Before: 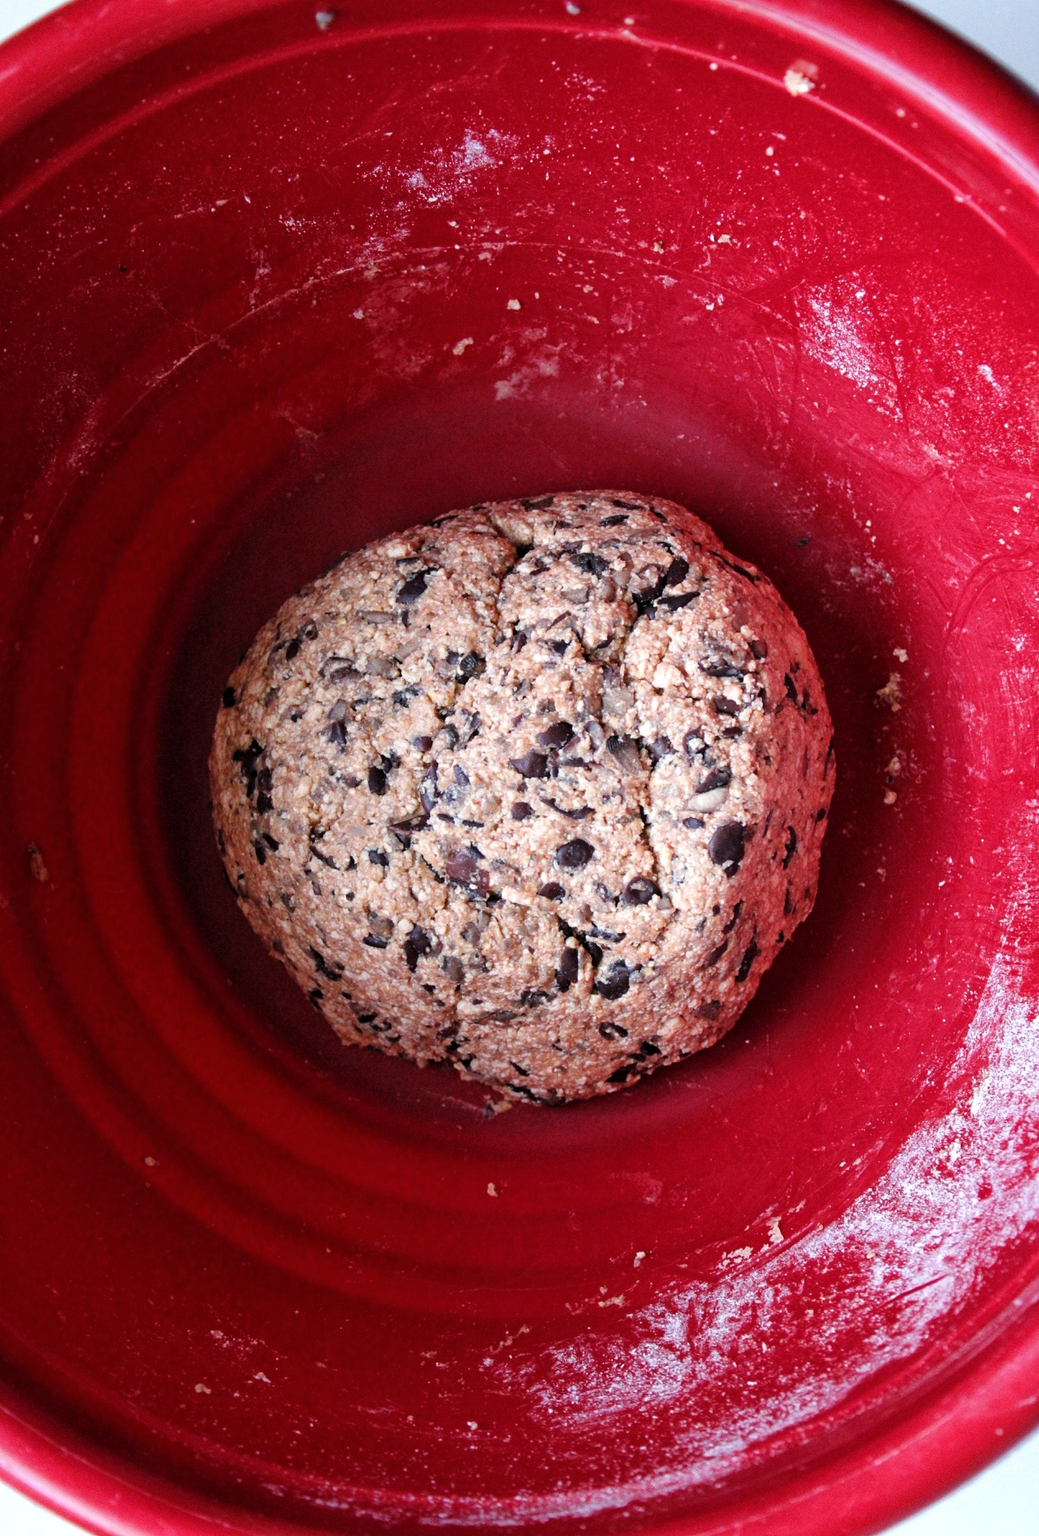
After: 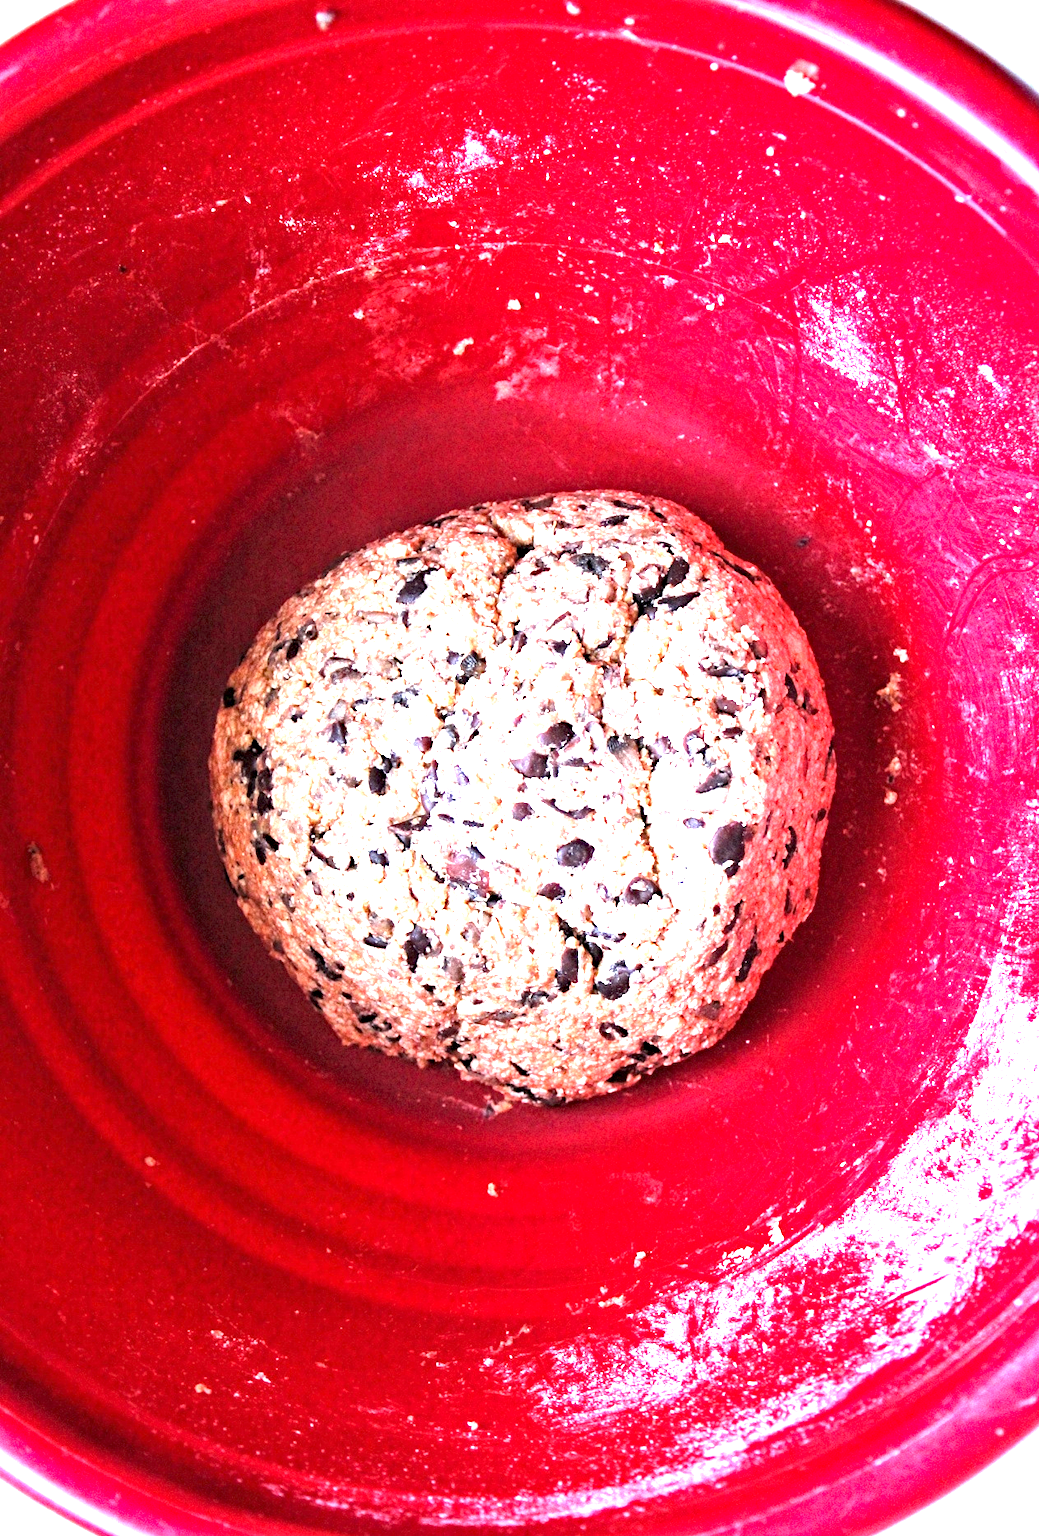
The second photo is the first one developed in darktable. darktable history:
exposure: exposure 2.04 EV, compensate highlight preservation false
white balance: emerald 1
haze removal: compatibility mode true, adaptive false
